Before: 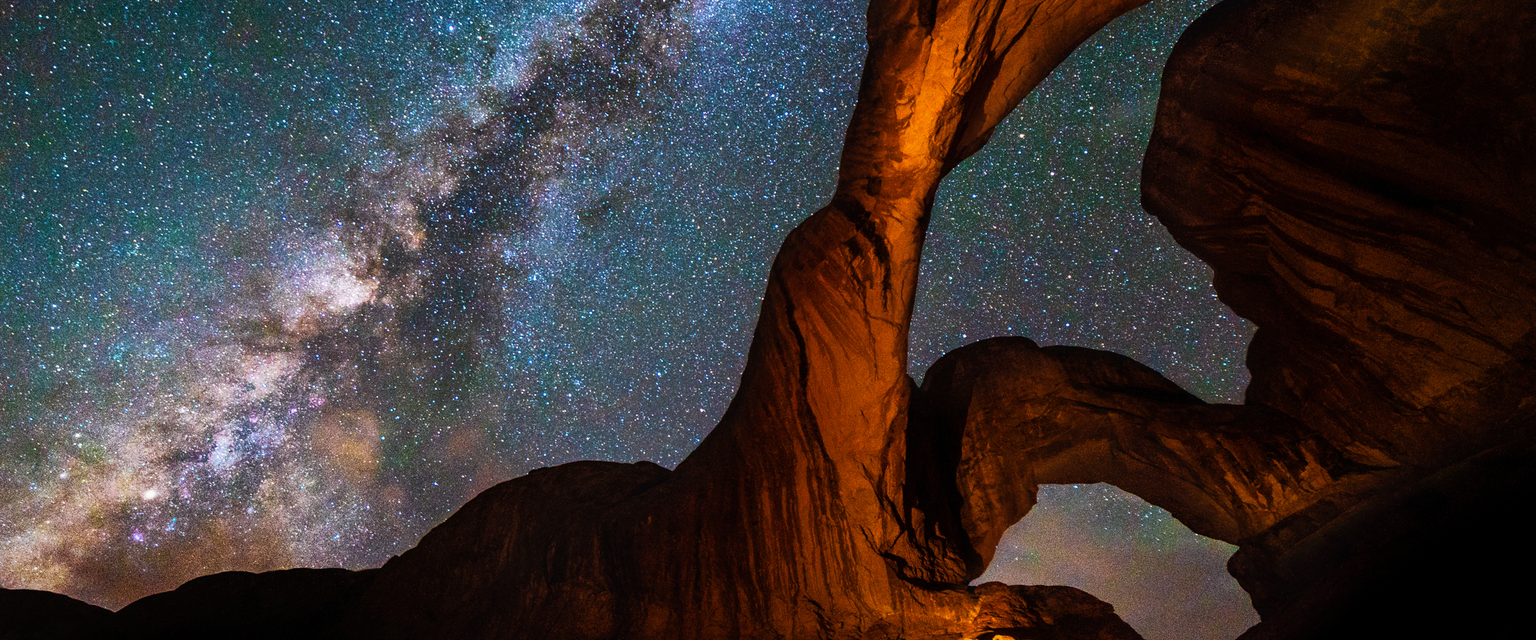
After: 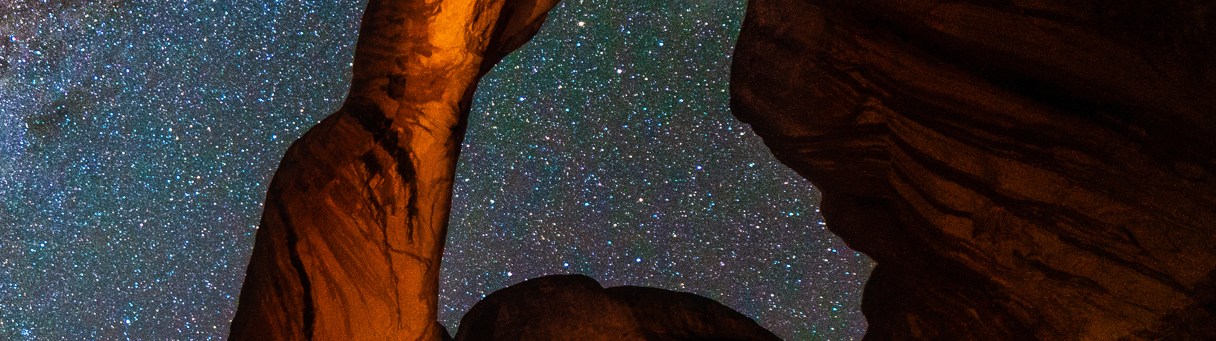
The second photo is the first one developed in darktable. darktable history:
crop: left 36.277%, top 18.328%, right 0.354%, bottom 39.003%
